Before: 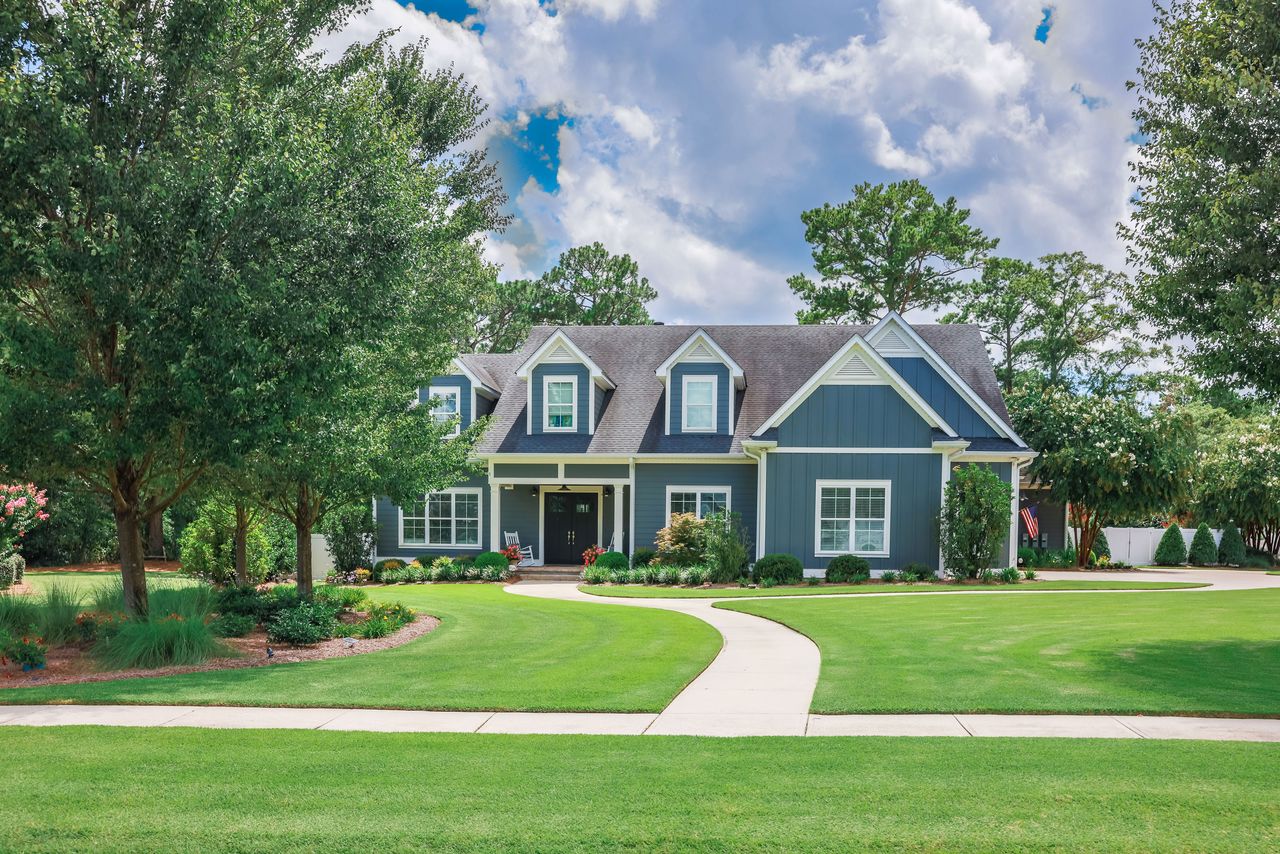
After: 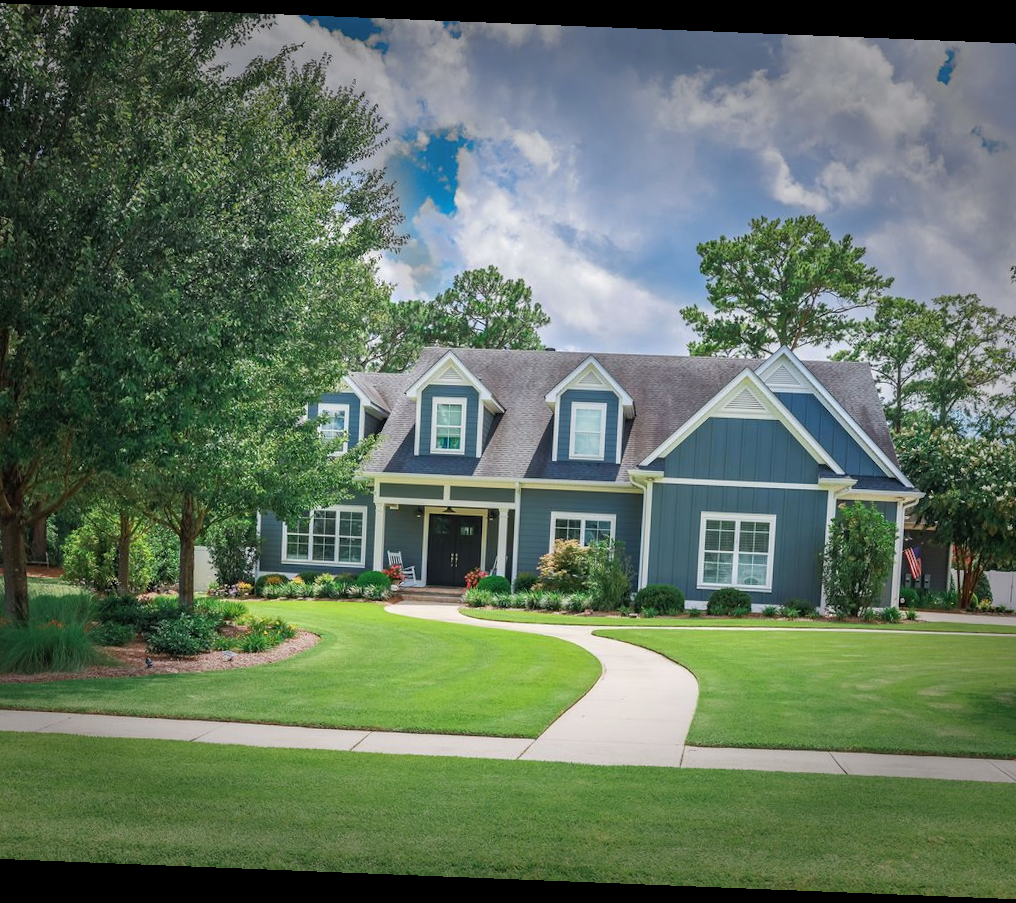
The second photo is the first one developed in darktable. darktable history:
crop: left 9.88%, right 12.664%
rotate and perspective: rotation 2.27°, automatic cropping off
vignetting: fall-off start 70.97%, brightness -0.584, saturation -0.118, width/height ratio 1.333
